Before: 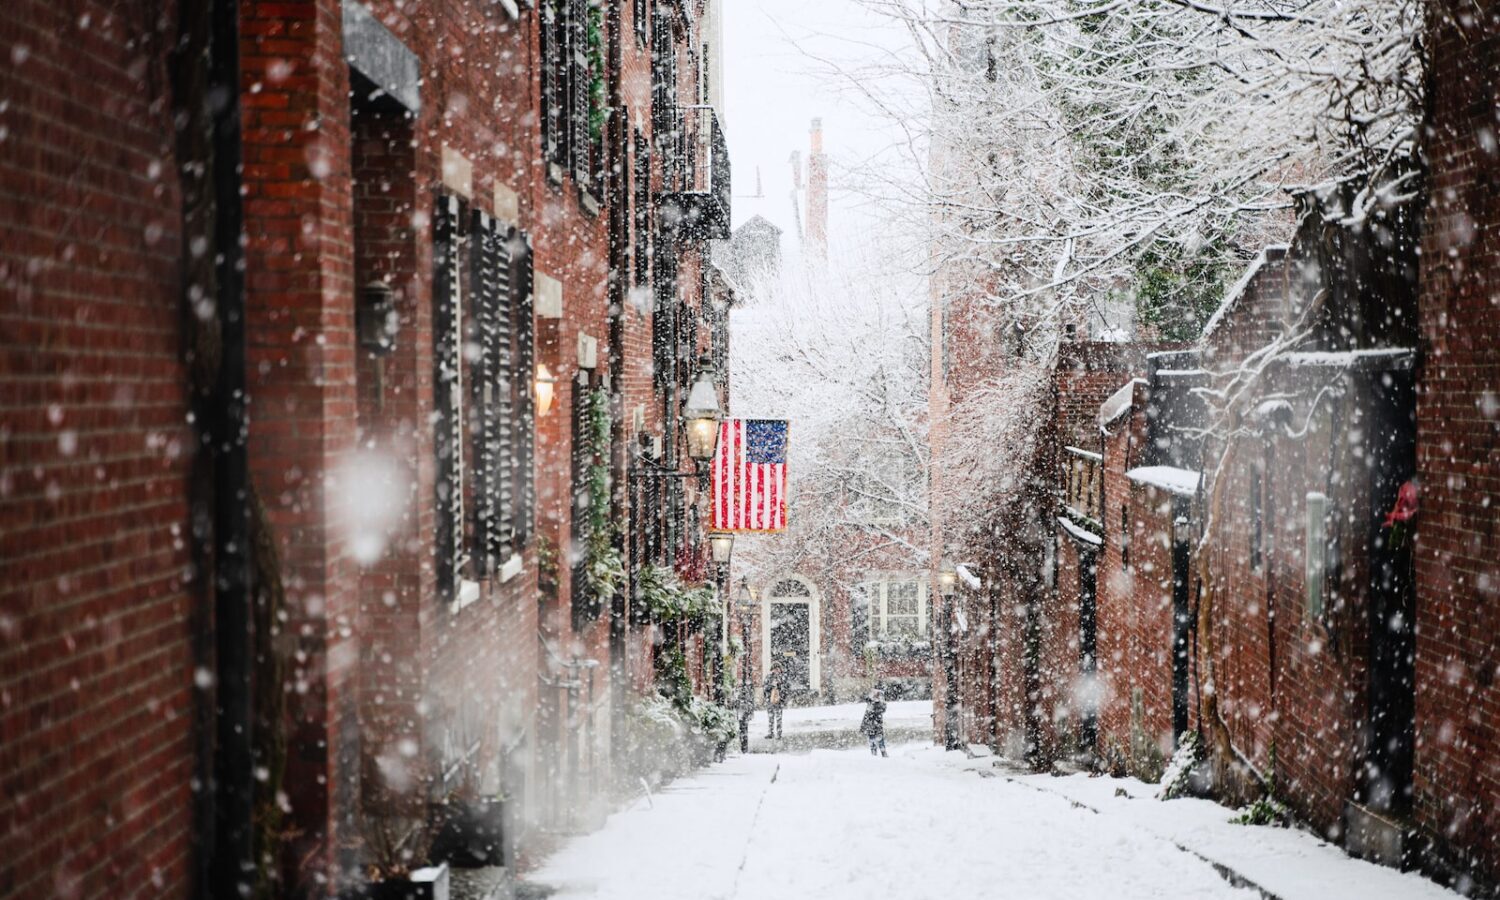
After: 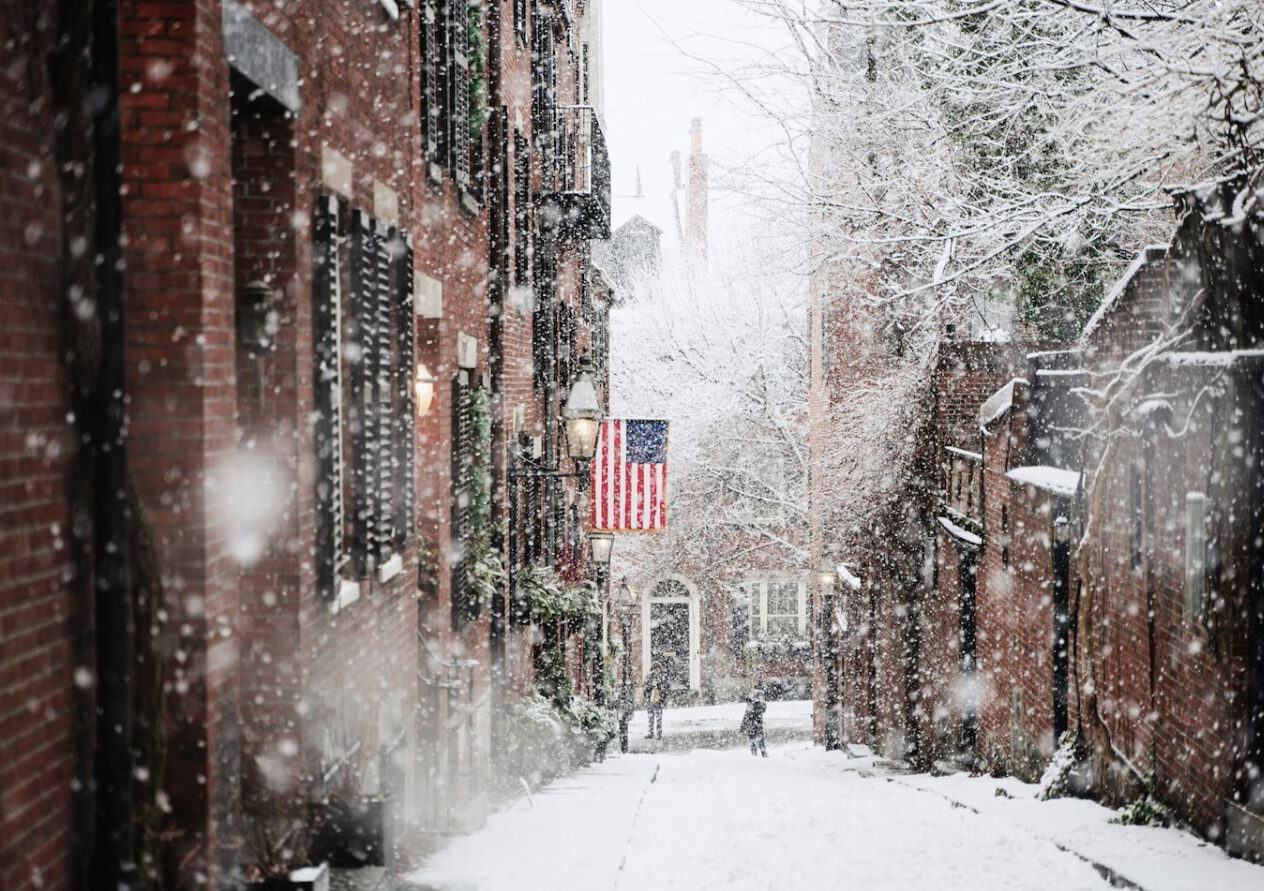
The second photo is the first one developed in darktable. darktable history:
color balance: input saturation 100.43%, contrast fulcrum 14.22%, output saturation 70.41%
crop: left 8.026%, right 7.374%
